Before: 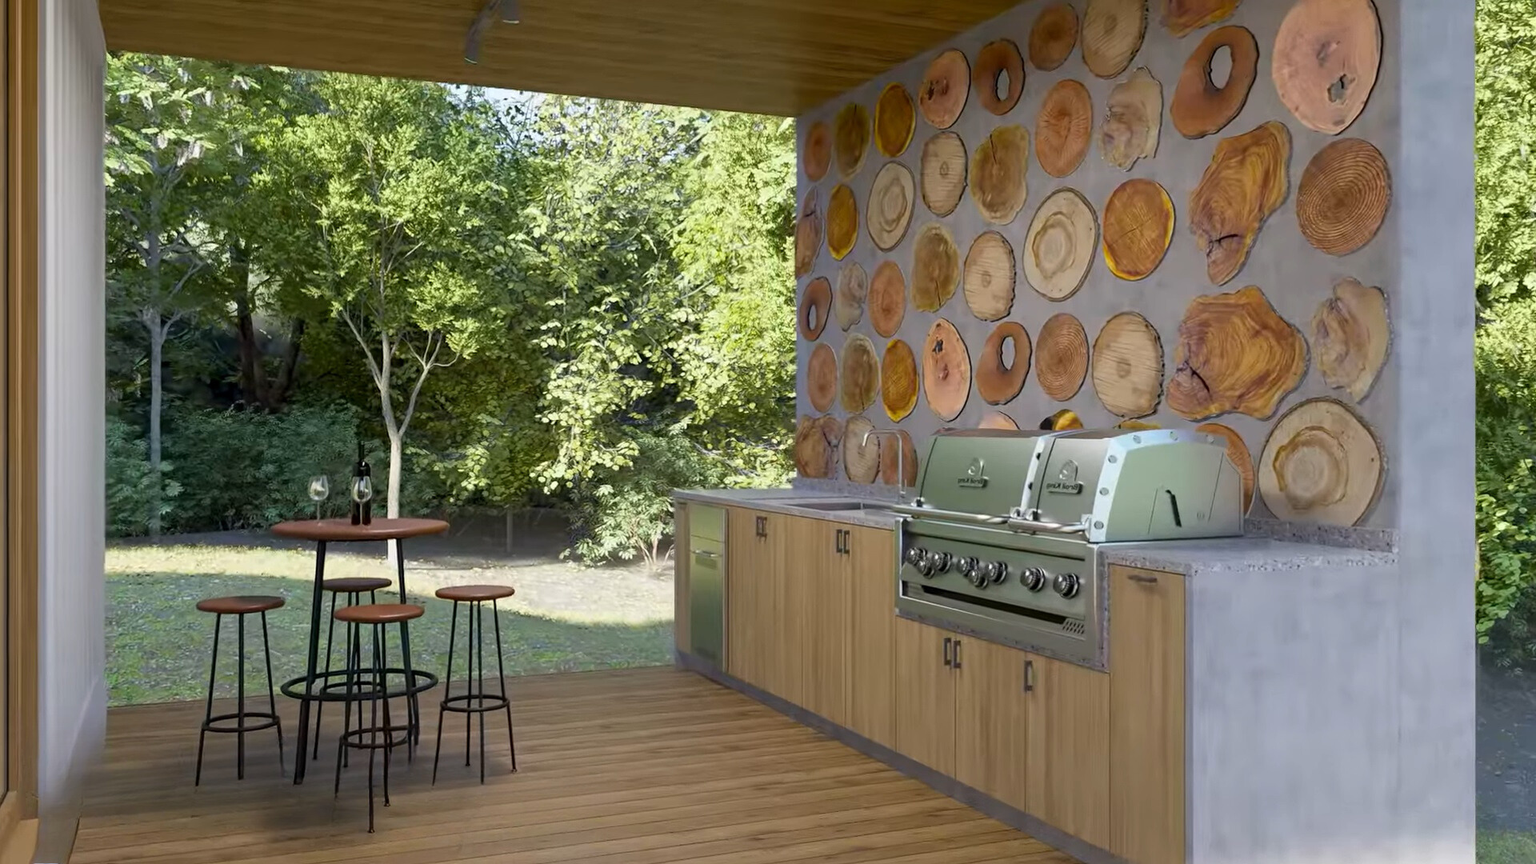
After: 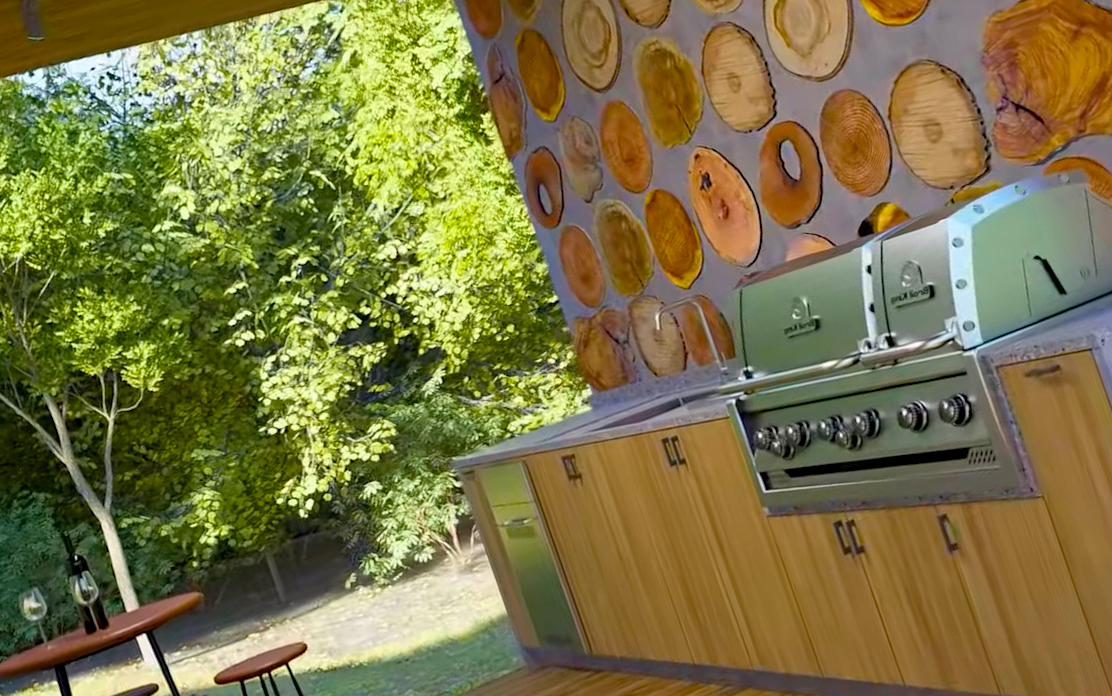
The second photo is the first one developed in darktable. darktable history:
velvia: strength 32.47%, mid-tones bias 0.201
haze removal: compatibility mode true, adaptive false
crop and rotate: angle 19.33°, left 6.989%, right 4.233%, bottom 1.175%
